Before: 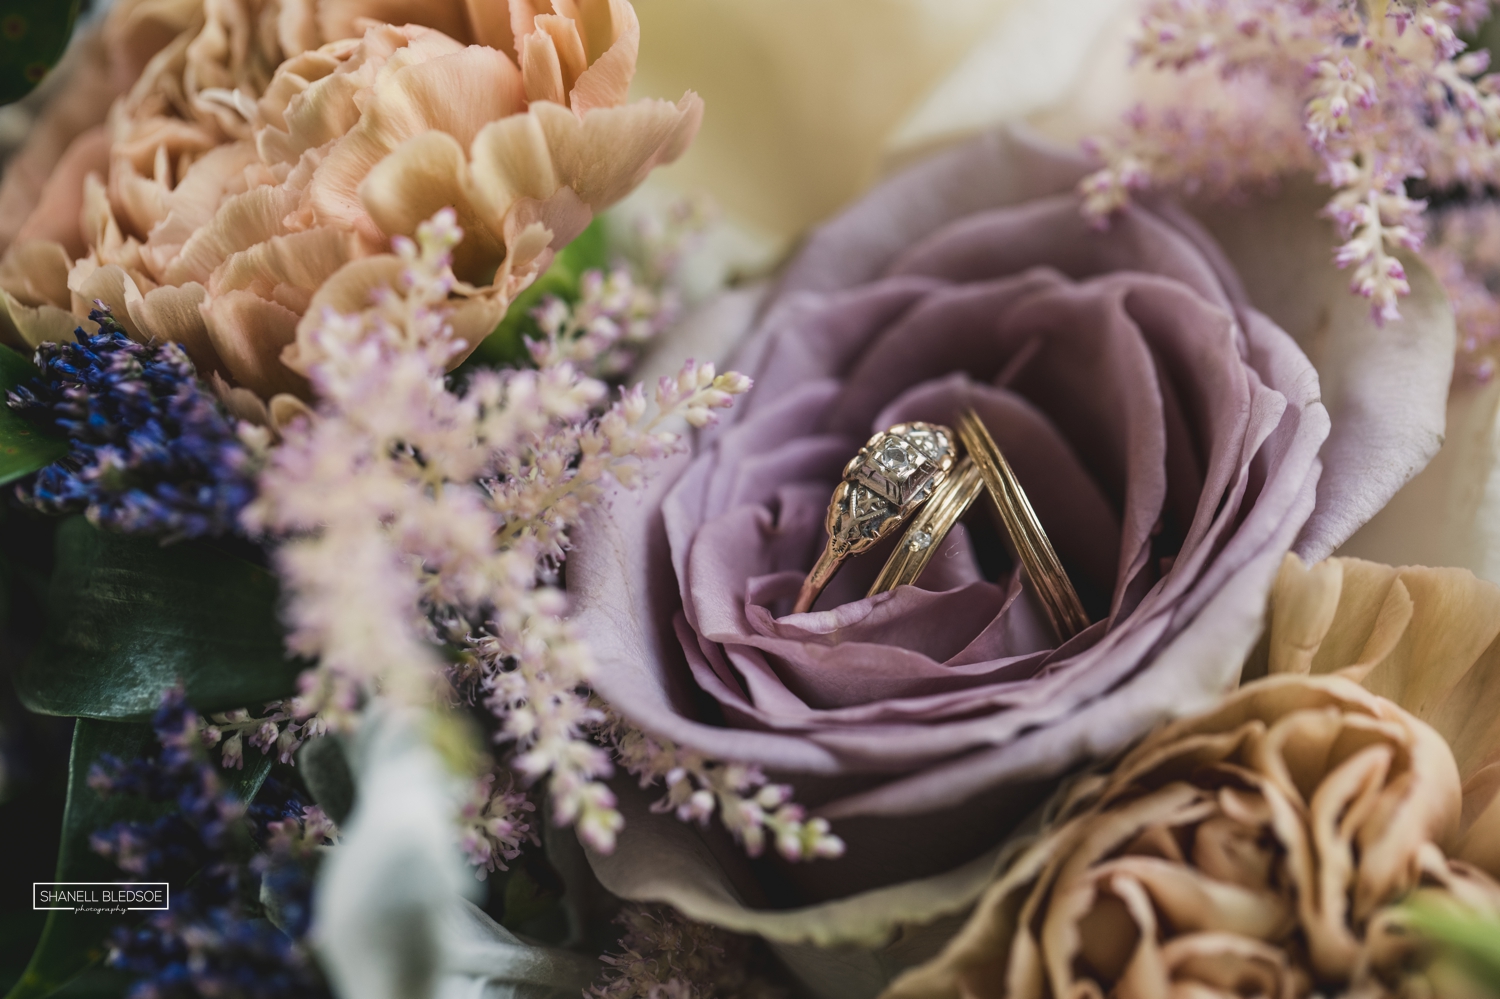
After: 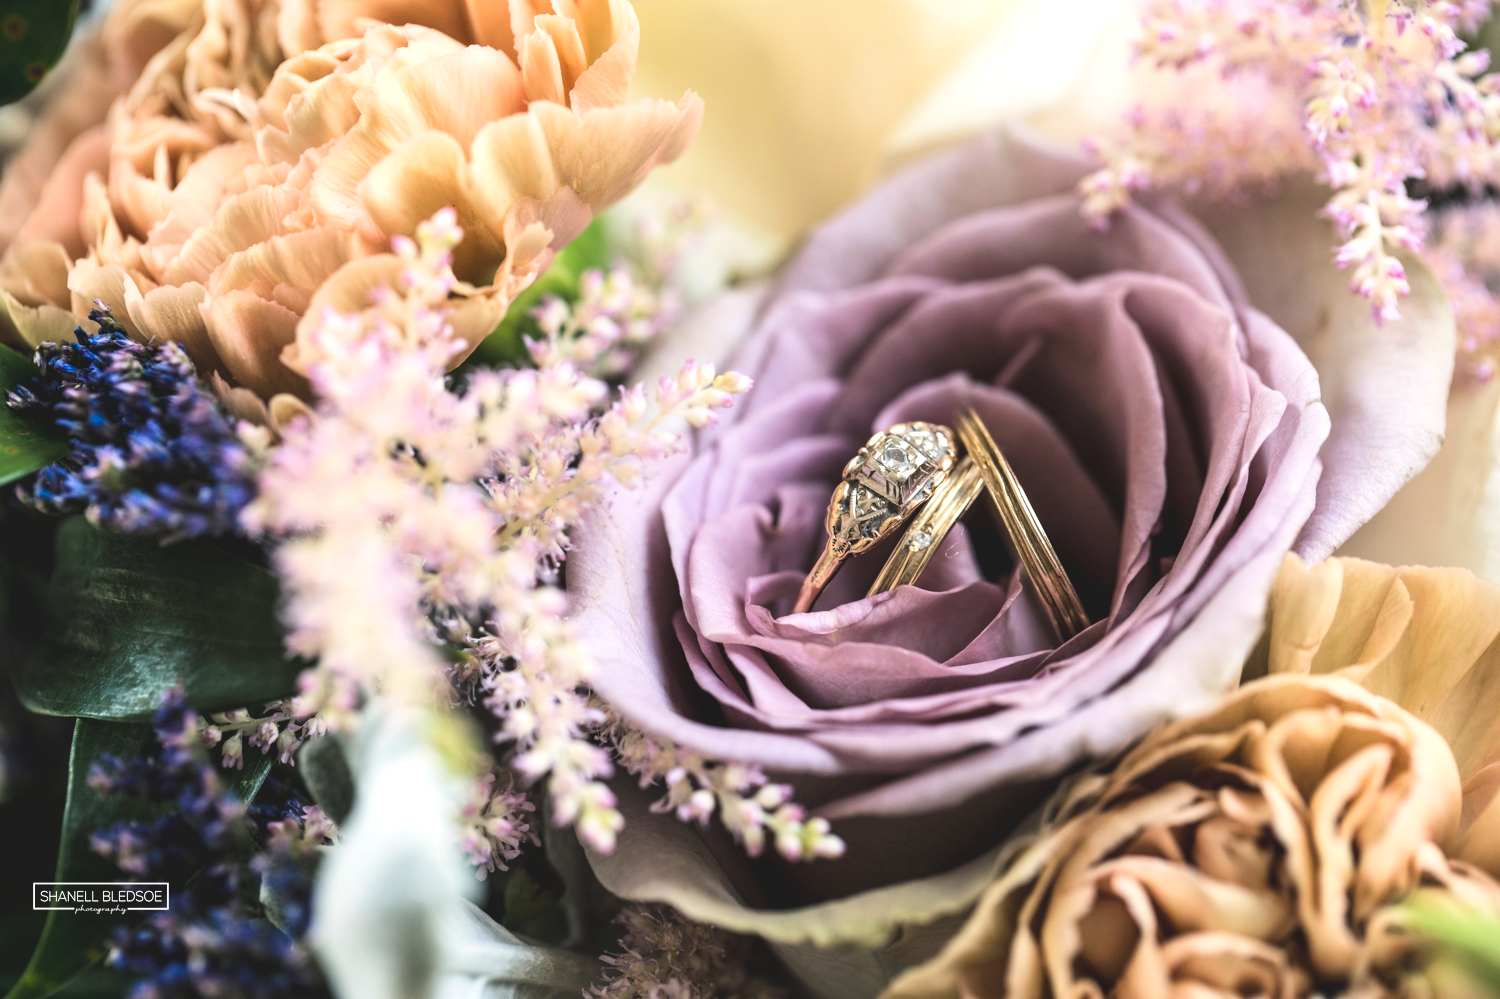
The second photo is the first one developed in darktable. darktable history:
exposure: black level correction 0, exposure 0.7 EV, compensate exposure bias true, compensate highlight preservation false
tone curve: curves: ch0 [(0, 0) (0.004, 0.001) (0.133, 0.112) (0.325, 0.362) (0.832, 0.893) (1, 1)], color space Lab, linked channels, preserve colors none
rotate and perspective: automatic cropping original format, crop left 0, crop top 0
